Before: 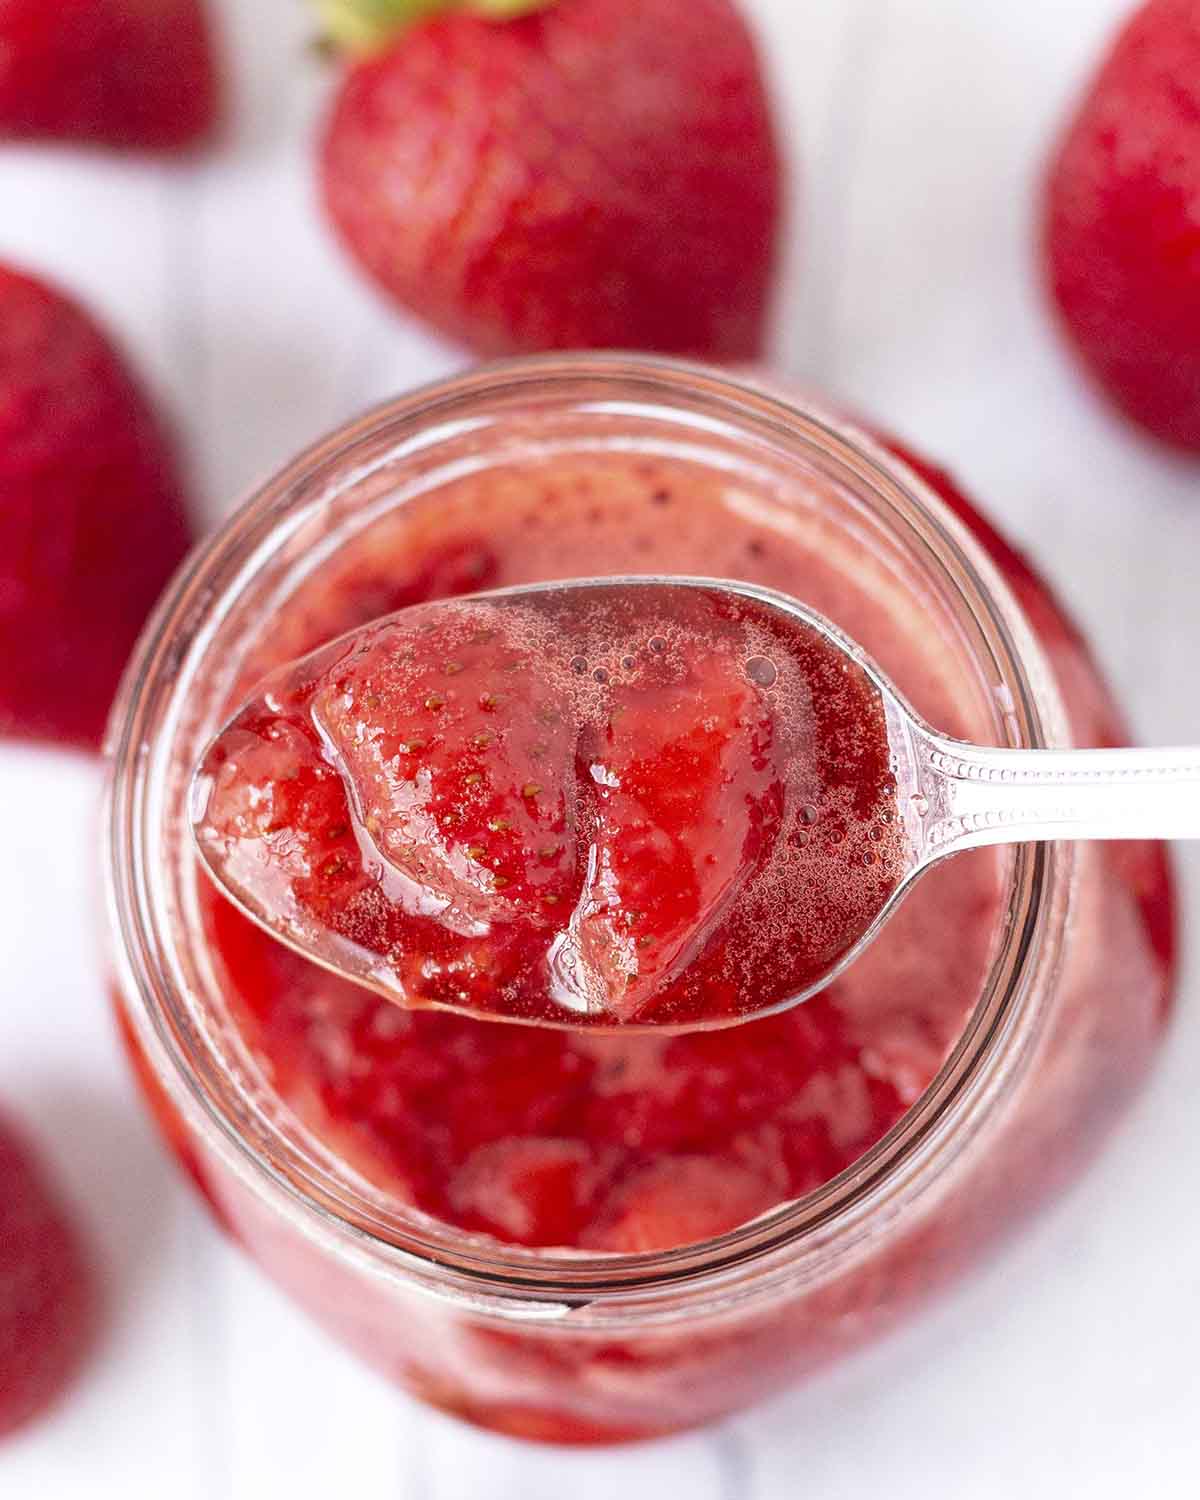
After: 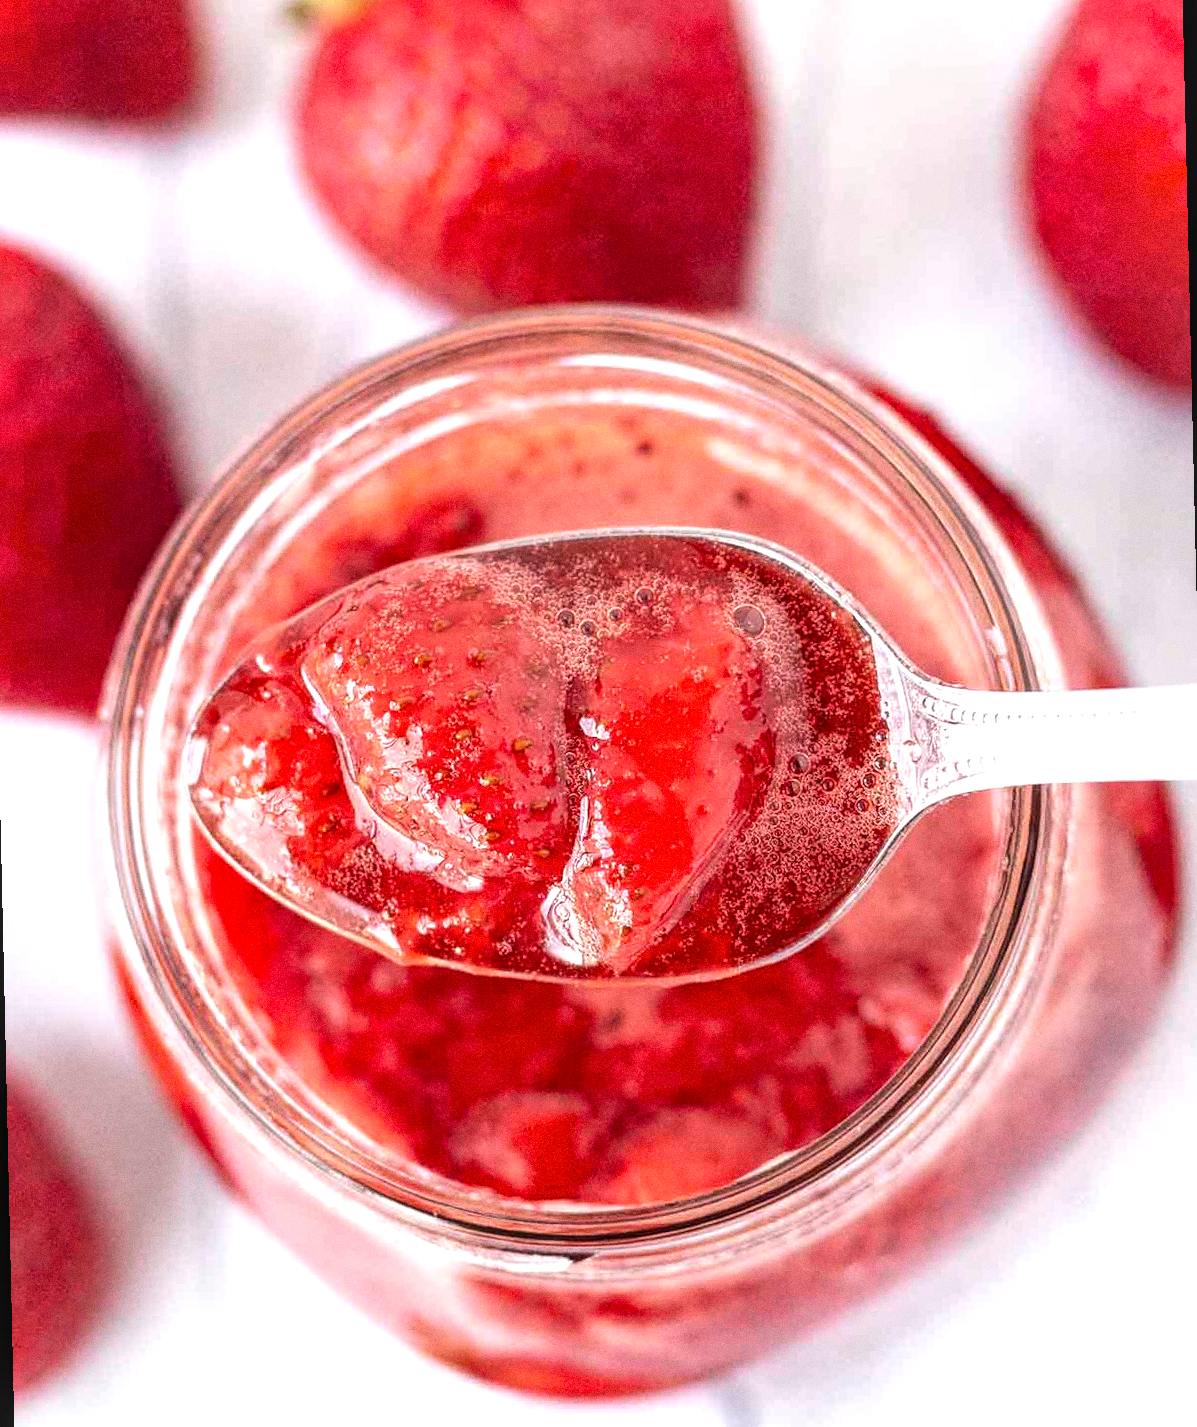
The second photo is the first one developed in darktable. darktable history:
tone equalizer: -8 EV -0.417 EV, -7 EV -0.389 EV, -6 EV -0.333 EV, -5 EV -0.222 EV, -3 EV 0.222 EV, -2 EV 0.333 EV, -1 EV 0.389 EV, +0 EV 0.417 EV, edges refinement/feathering 500, mask exposure compensation -1.57 EV, preserve details no
local contrast: on, module defaults
grain: coarseness 0.47 ISO
rotate and perspective: rotation -1.32°, lens shift (horizontal) -0.031, crop left 0.015, crop right 0.985, crop top 0.047, crop bottom 0.982
